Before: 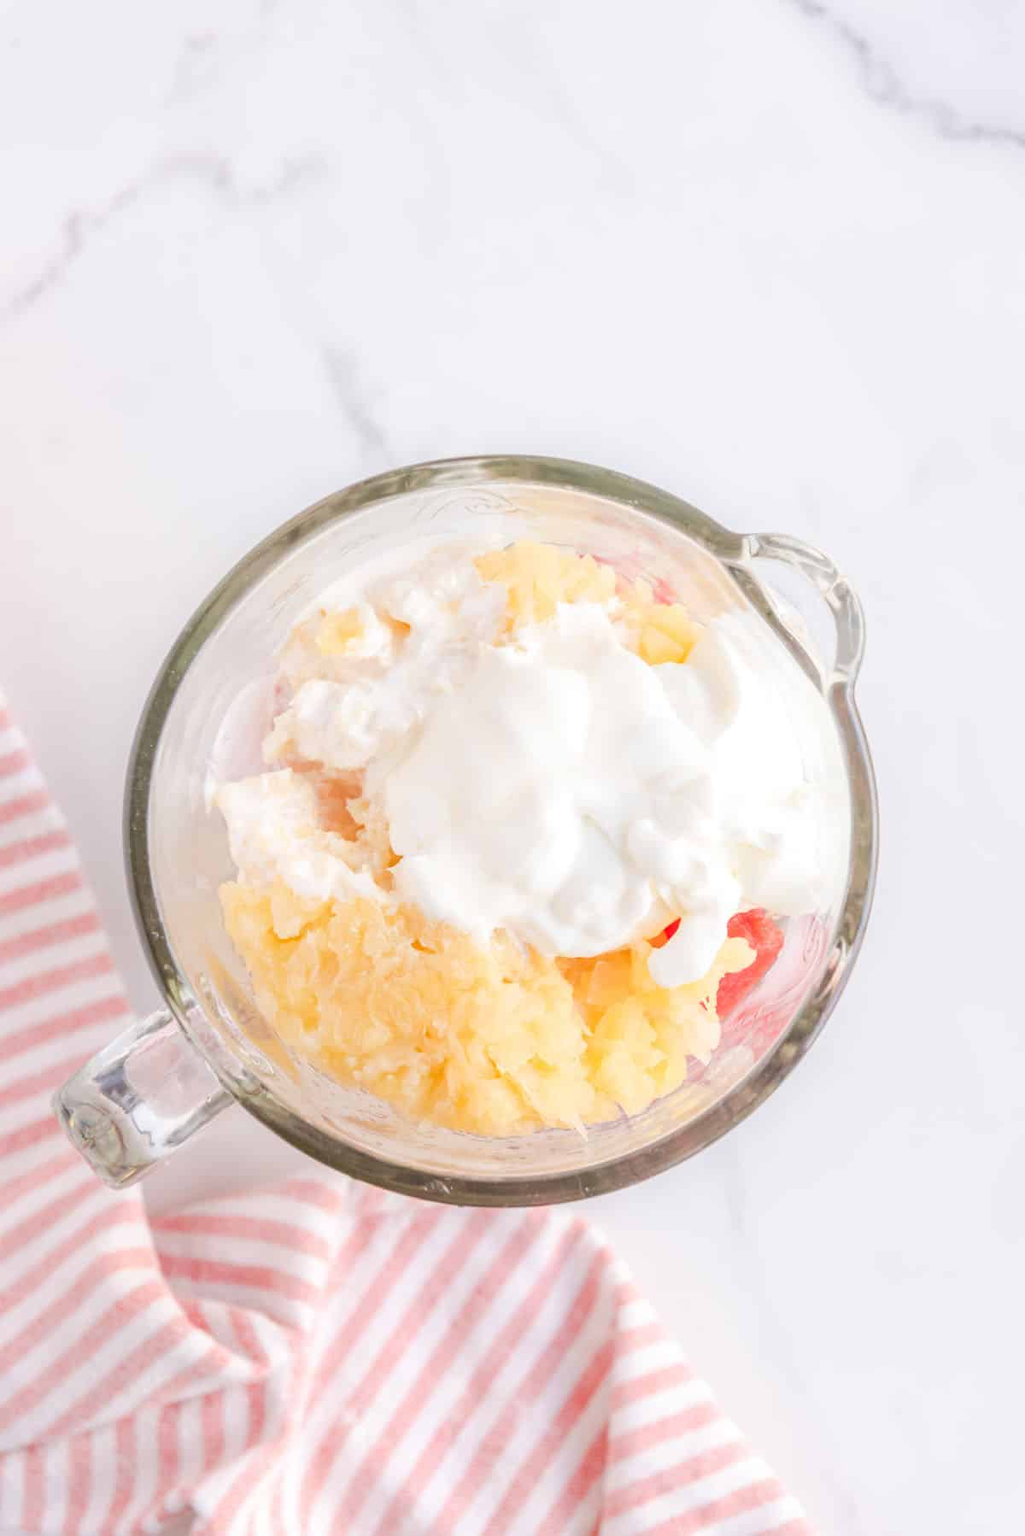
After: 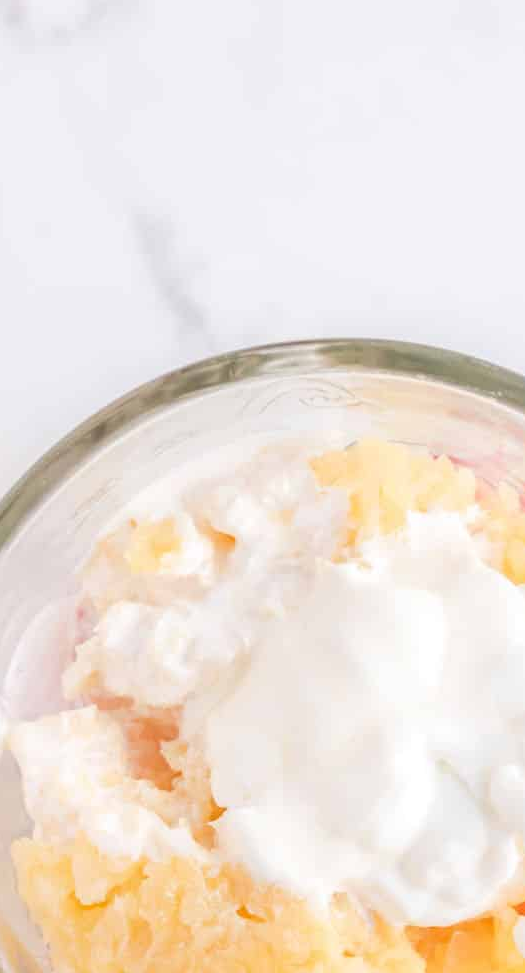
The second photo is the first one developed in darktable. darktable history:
crop: left 20.438%, top 10.791%, right 35.75%, bottom 34.885%
